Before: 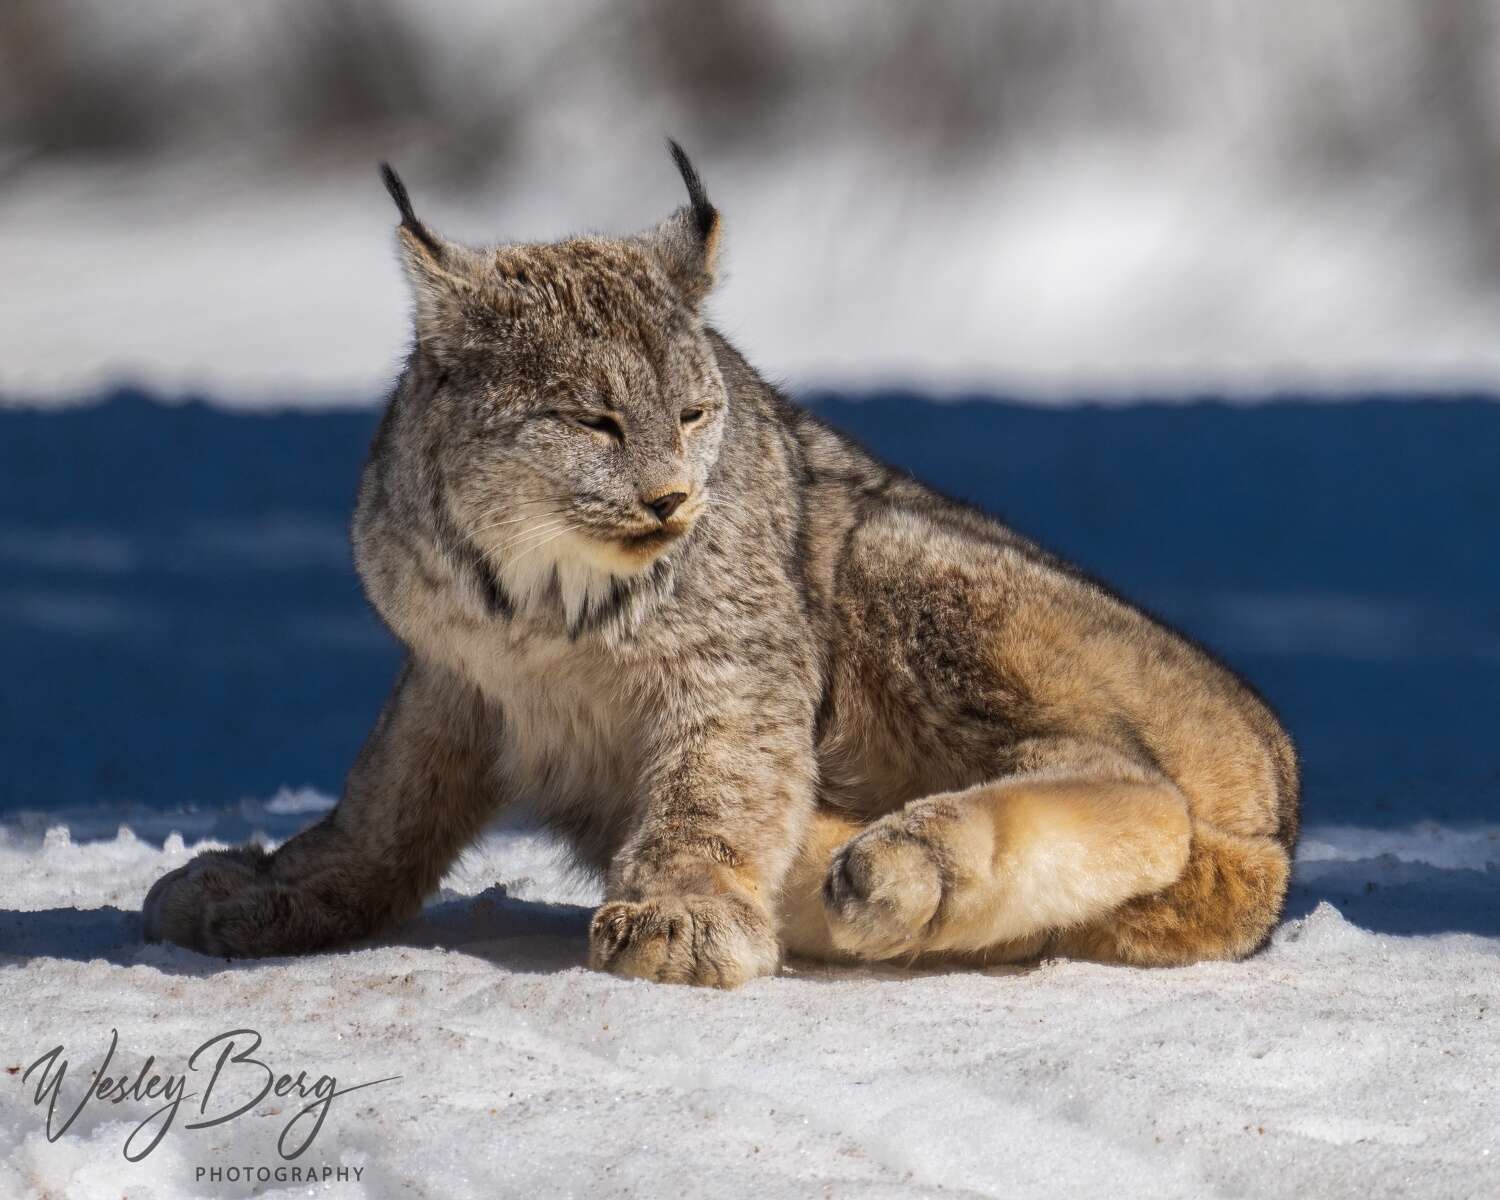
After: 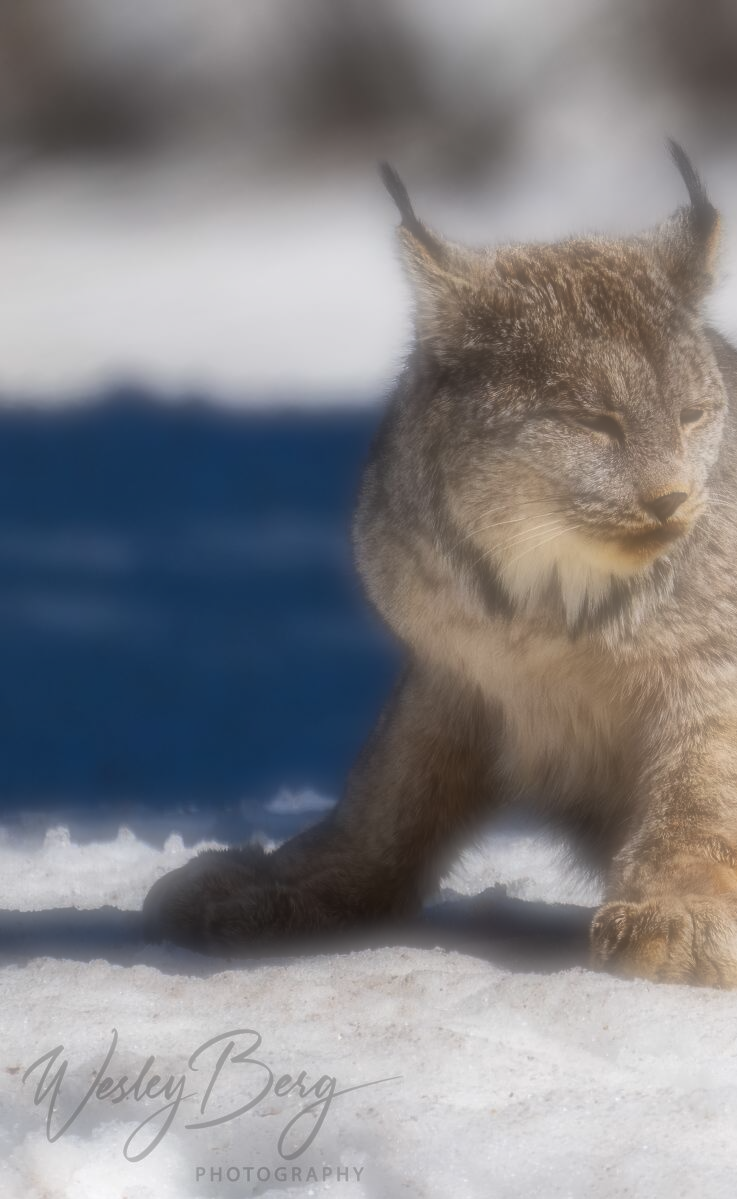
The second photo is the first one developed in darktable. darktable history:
crop and rotate: left 0%, top 0%, right 50.845%
soften: on, module defaults
color balance rgb: saturation formula JzAzBz (2021)
